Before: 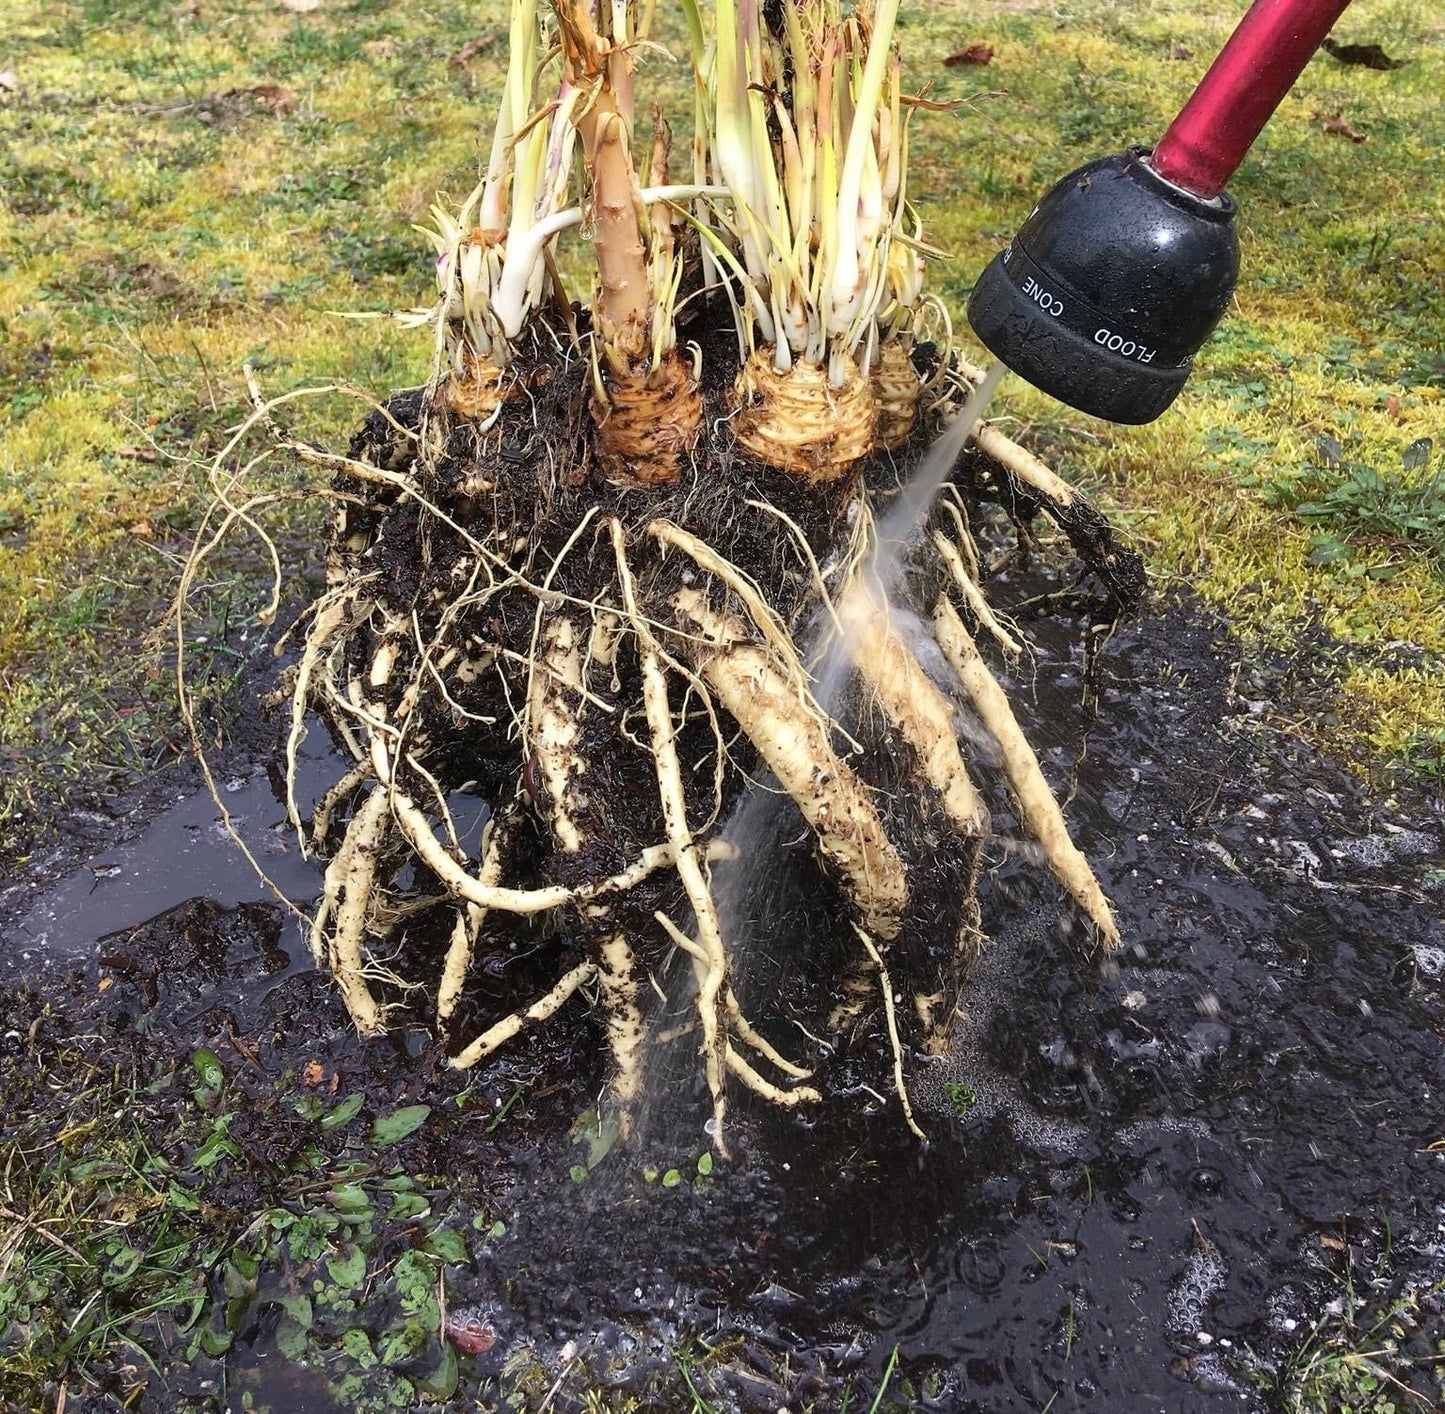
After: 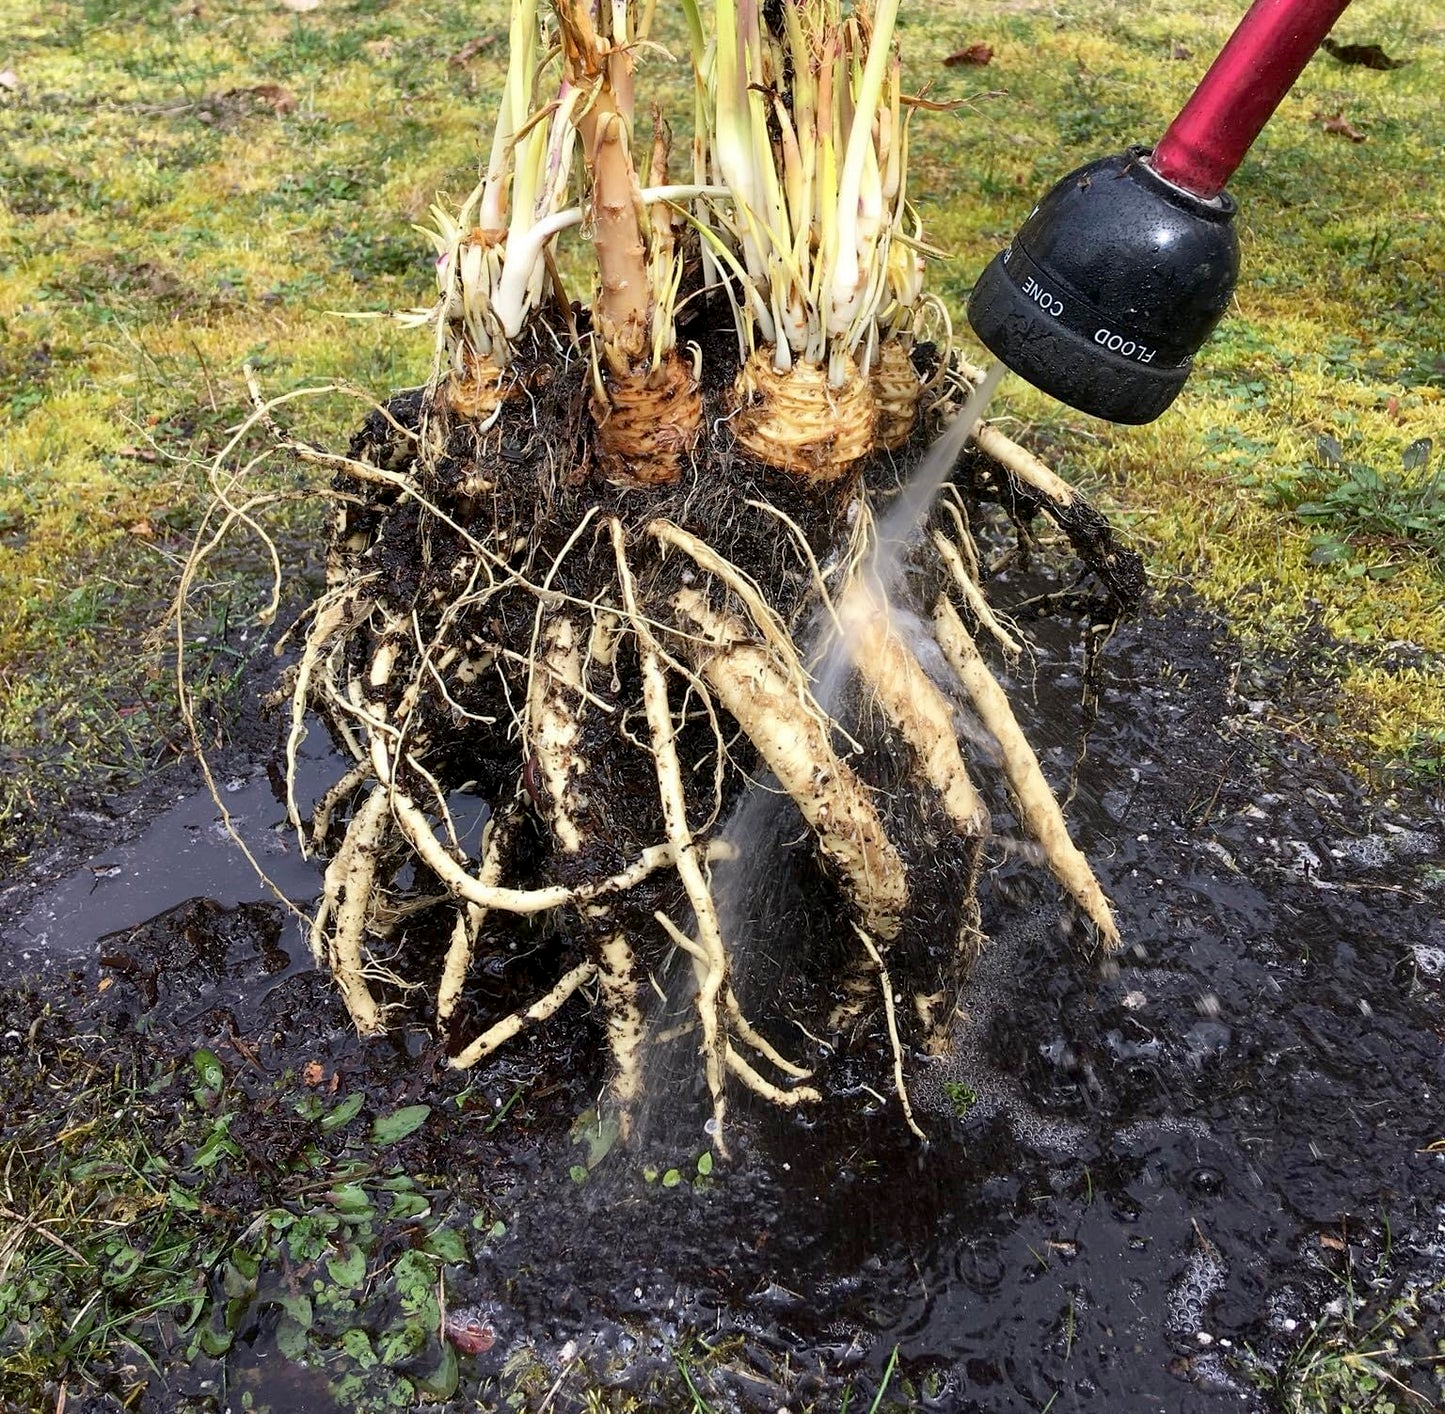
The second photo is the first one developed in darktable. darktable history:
exposure: black level correction 0.005, exposure 0.003 EV, compensate highlight preservation false
